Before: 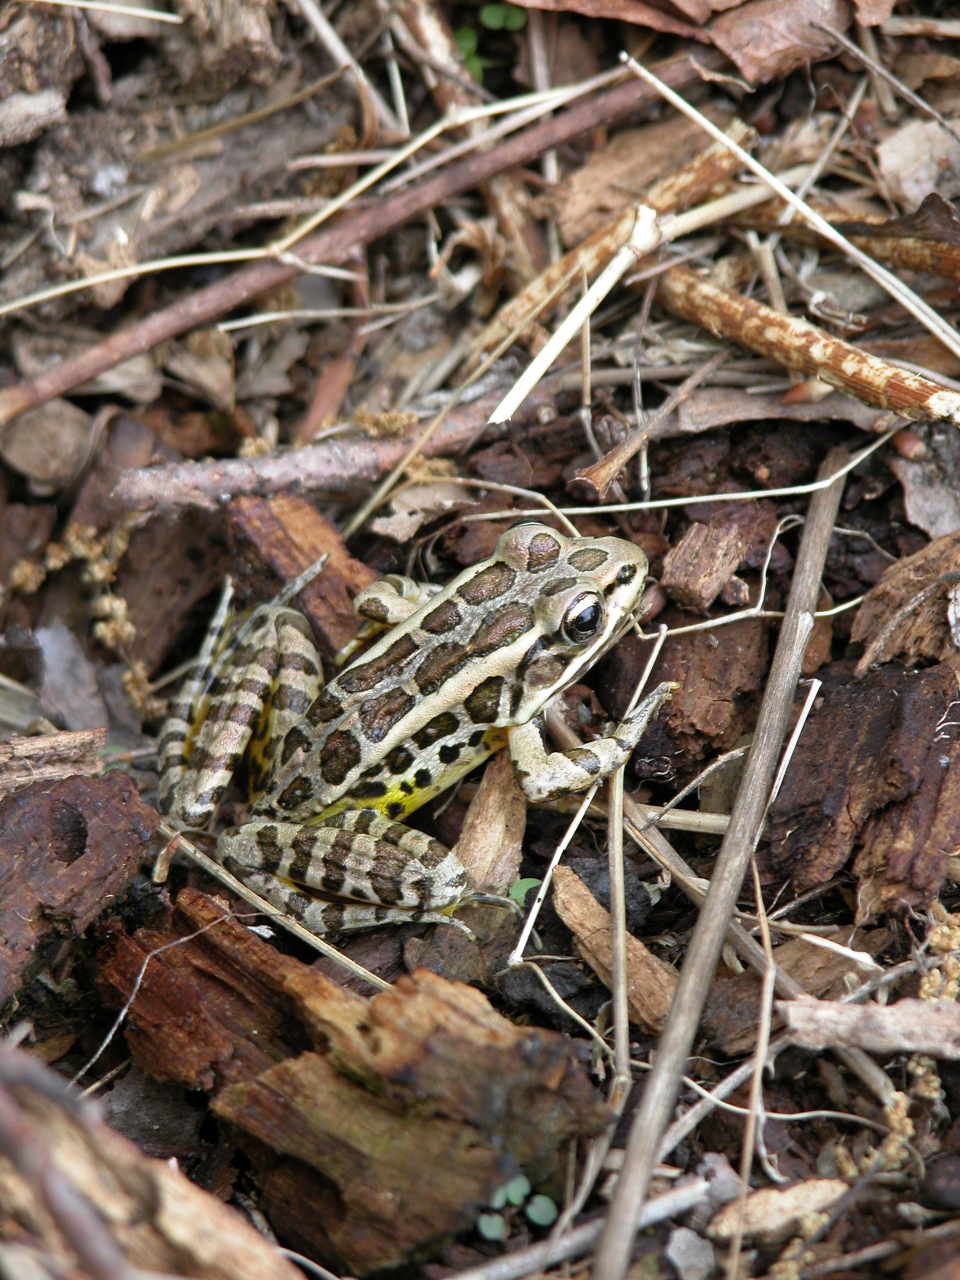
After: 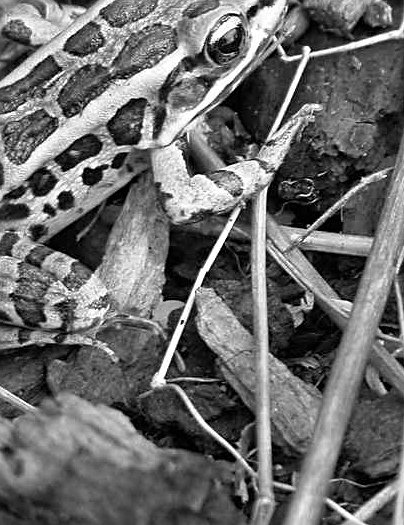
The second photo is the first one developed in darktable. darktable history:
crop: left 37.221%, top 45.169%, right 20.63%, bottom 13.777%
monochrome: on, module defaults
sharpen: on, module defaults
exposure: compensate highlight preservation false
